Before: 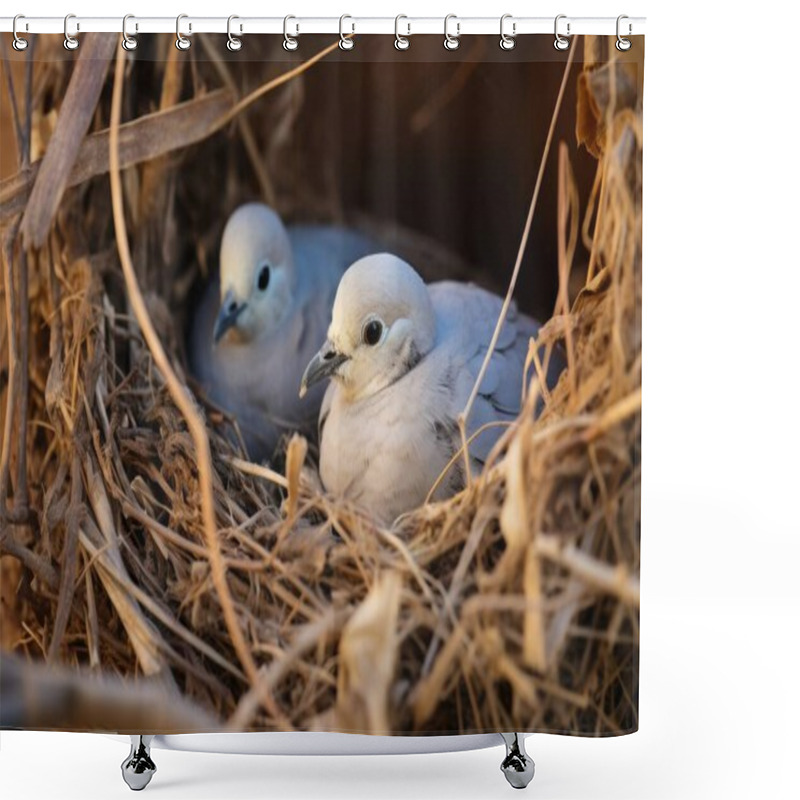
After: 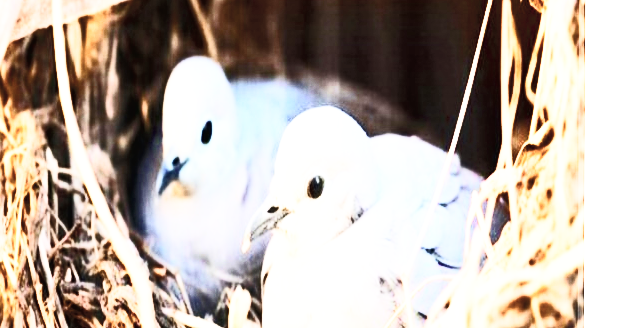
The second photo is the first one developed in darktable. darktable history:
crop: left 7.157%, top 18.349%, right 14.25%, bottom 40.578%
tone curve: curves: ch0 [(0, 0) (0.003, 0.015) (0.011, 0.025) (0.025, 0.056) (0.044, 0.104) (0.069, 0.139) (0.1, 0.181) (0.136, 0.226) (0.177, 0.28) (0.224, 0.346) (0.277, 0.42) (0.335, 0.505) (0.399, 0.594) (0.468, 0.699) (0.543, 0.776) (0.623, 0.848) (0.709, 0.893) (0.801, 0.93) (0.898, 0.97) (1, 1)], color space Lab, independent channels, preserve colors none
color balance rgb: power › hue 75.47°, perceptual saturation grading › global saturation 20%, perceptual saturation grading › highlights -50.563%, perceptual saturation grading › shadows 31.19%, global vibrance 10.647%, saturation formula JzAzBz (2021)
tone equalizer: -8 EV -0.386 EV, -7 EV -0.408 EV, -6 EV -0.319 EV, -5 EV -0.232 EV, -3 EV 0.218 EV, -2 EV 0.334 EV, -1 EV 0.396 EV, +0 EV 0.396 EV, edges refinement/feathering 500, mask exposure compensation -1.57 EV, preserve details no
exposure: exposure 0.647 EV, compensate highlight preservation false
contrast brightness saturation: contrast 0.245, saturation -0.31
base curve: curves: ch0 [(0, 0) (0.007, 0.004) (0.027, 0.03) (0.046, 0.07) (0.207, 0.54) (0.442, 0.872) (0.673, 0.972) (1, 1)], preserve colors none
